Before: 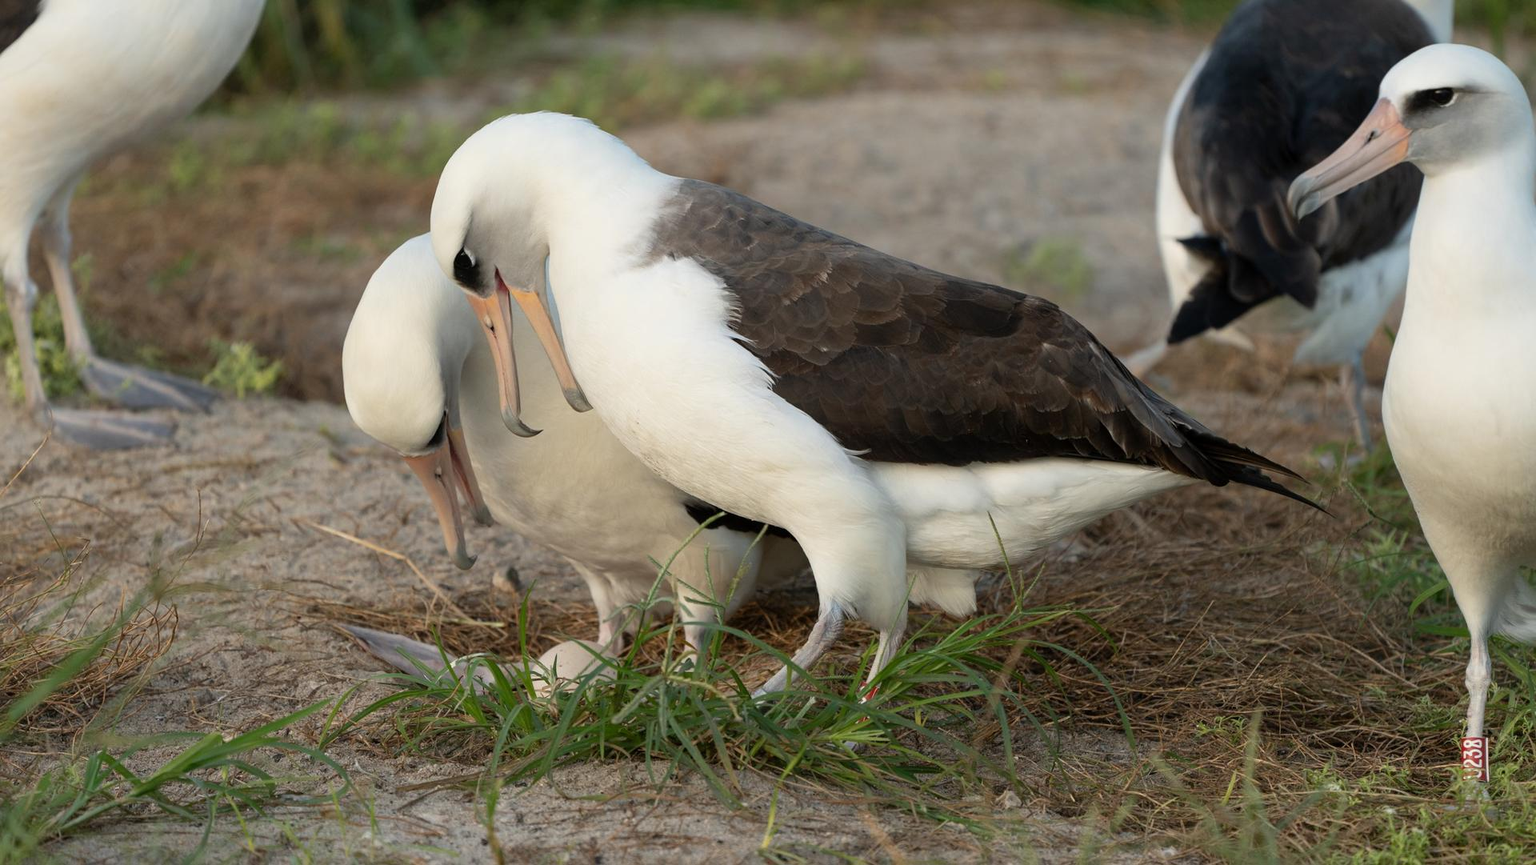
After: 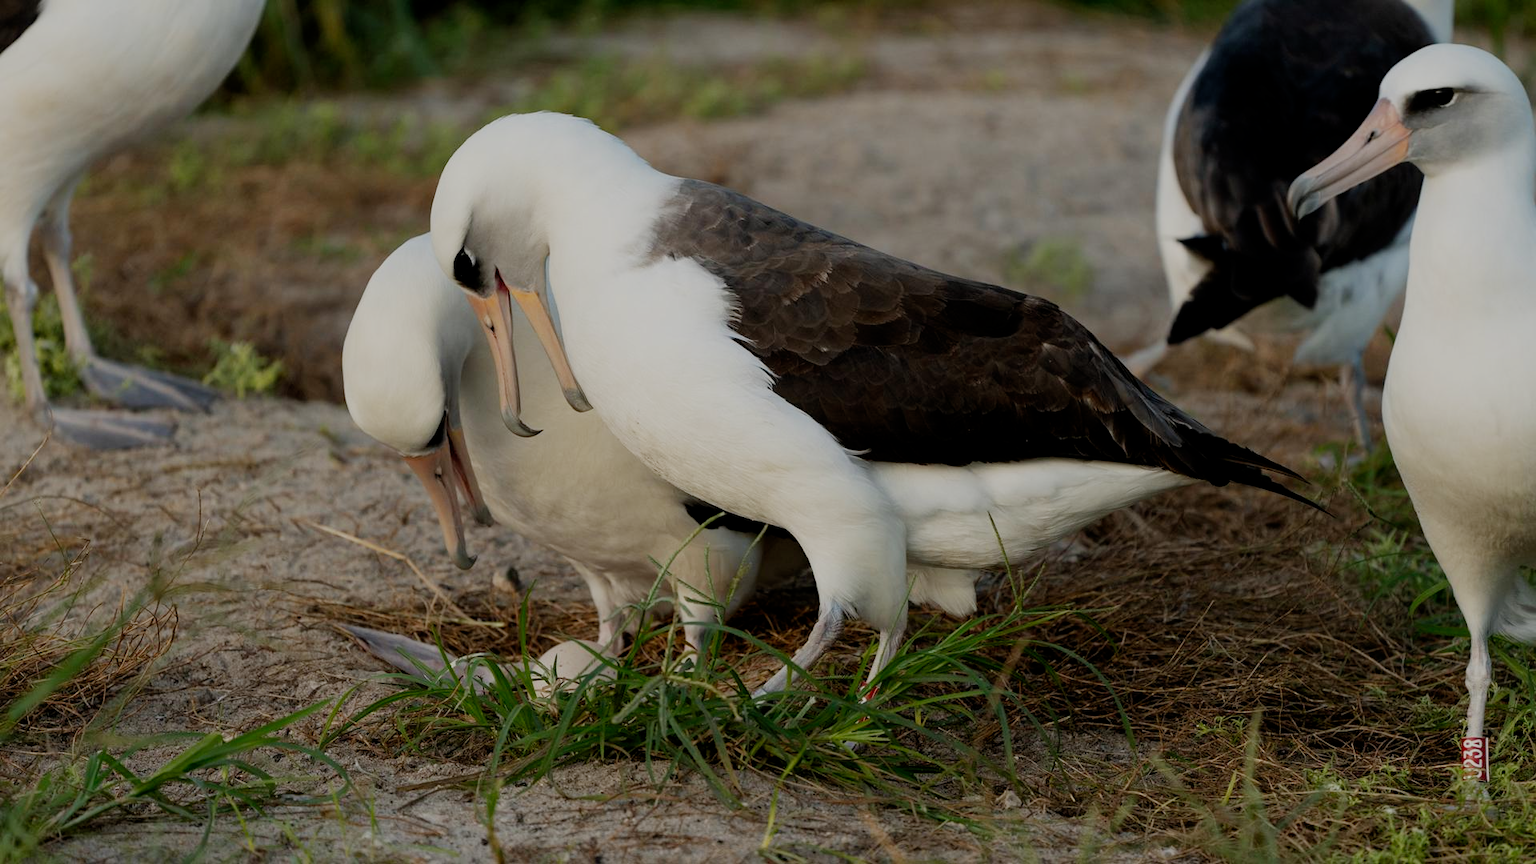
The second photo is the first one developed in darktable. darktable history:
exposure: black level correction 0.001, exposure 0.14 EV, compensate highlight preservation false
filmic rgb: middle gray luminance 29%, black relative exposure -10.3 EV, white relative exposure 5.5 EV, threshold 6 EV, target black luminance 0%, hardness 3.95, latitude 2.04%, contrast 1.132, highlights saturation mix 5%, shadows ↔ highlights balance 15.11%, preserve chrominance no, color science v3 (2019), use custom middle-gray values true, iterations of high-quality reconstruction 0, enable highlight reconstruction true
